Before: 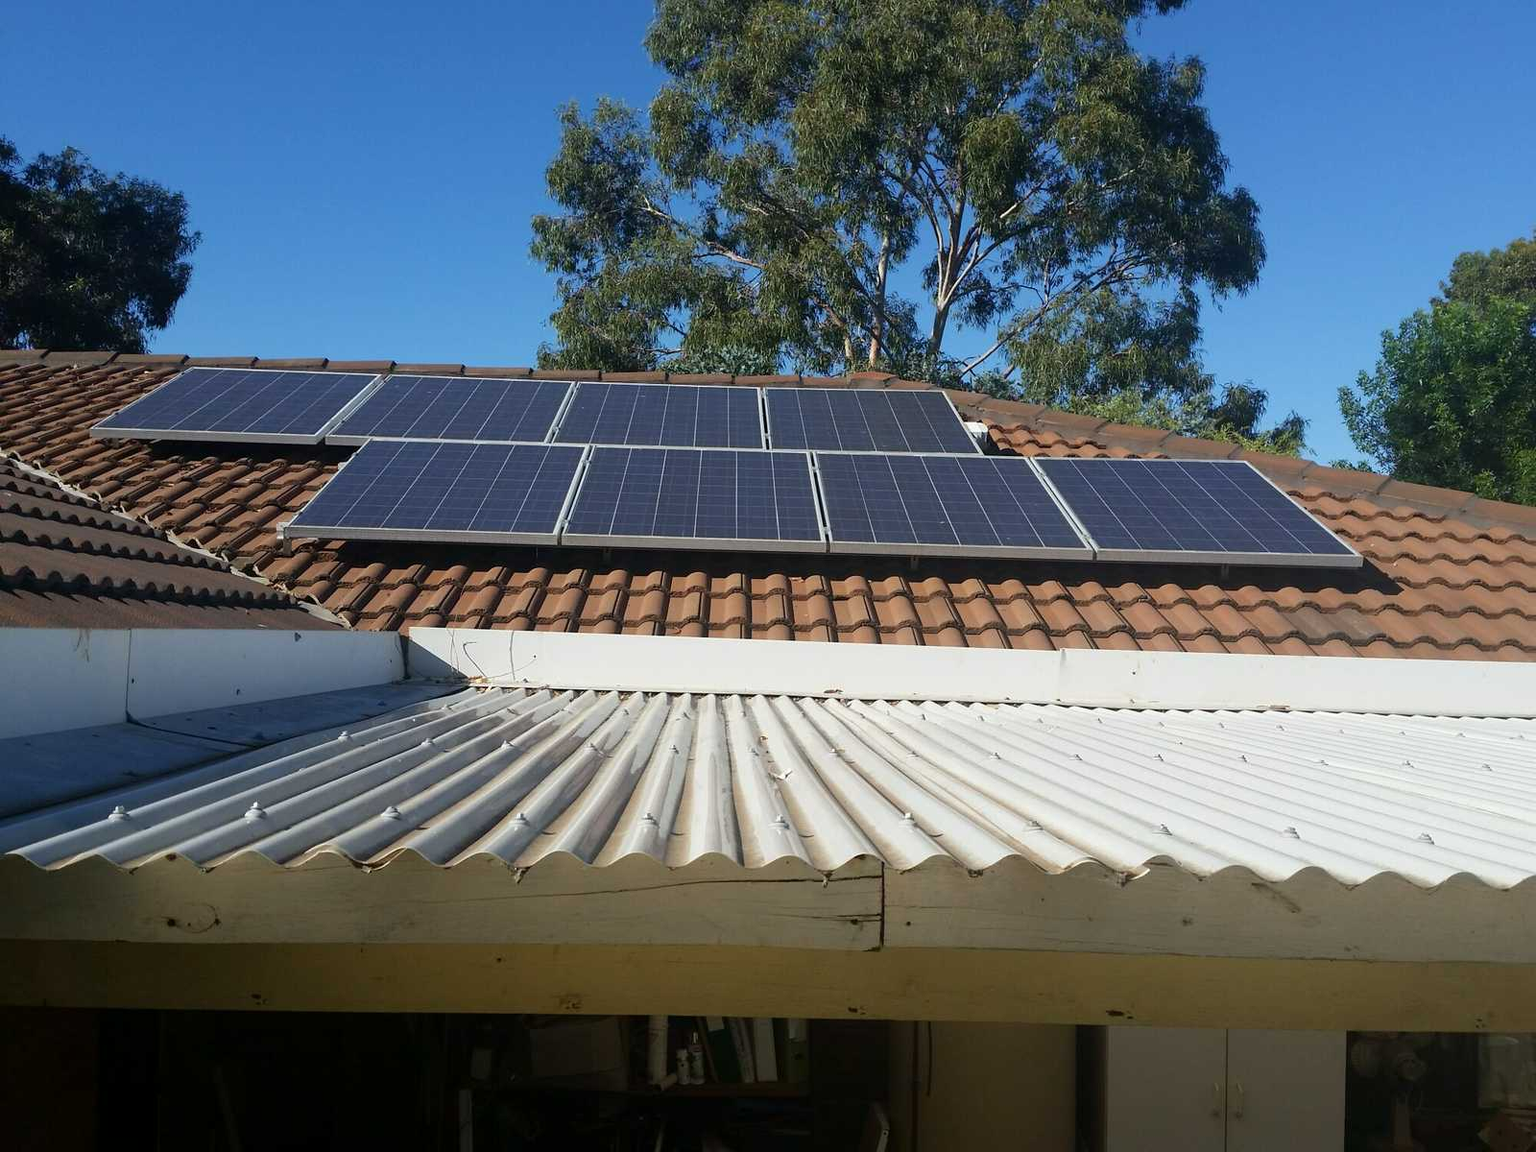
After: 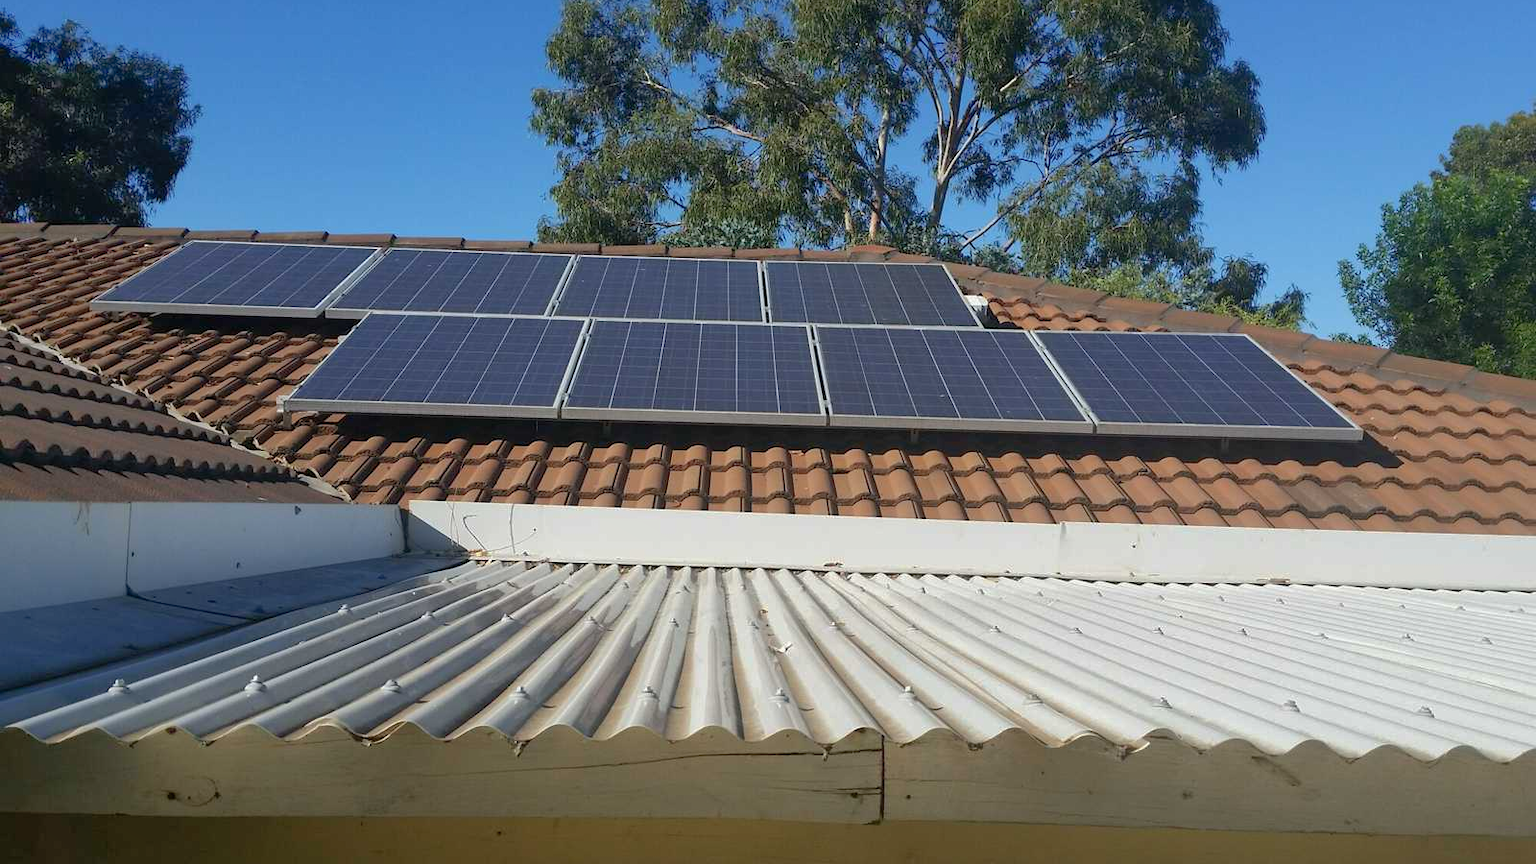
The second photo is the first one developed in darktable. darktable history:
crop: top 11.038%, bottom 13.962%
shadows and highlights: on, module defaults
